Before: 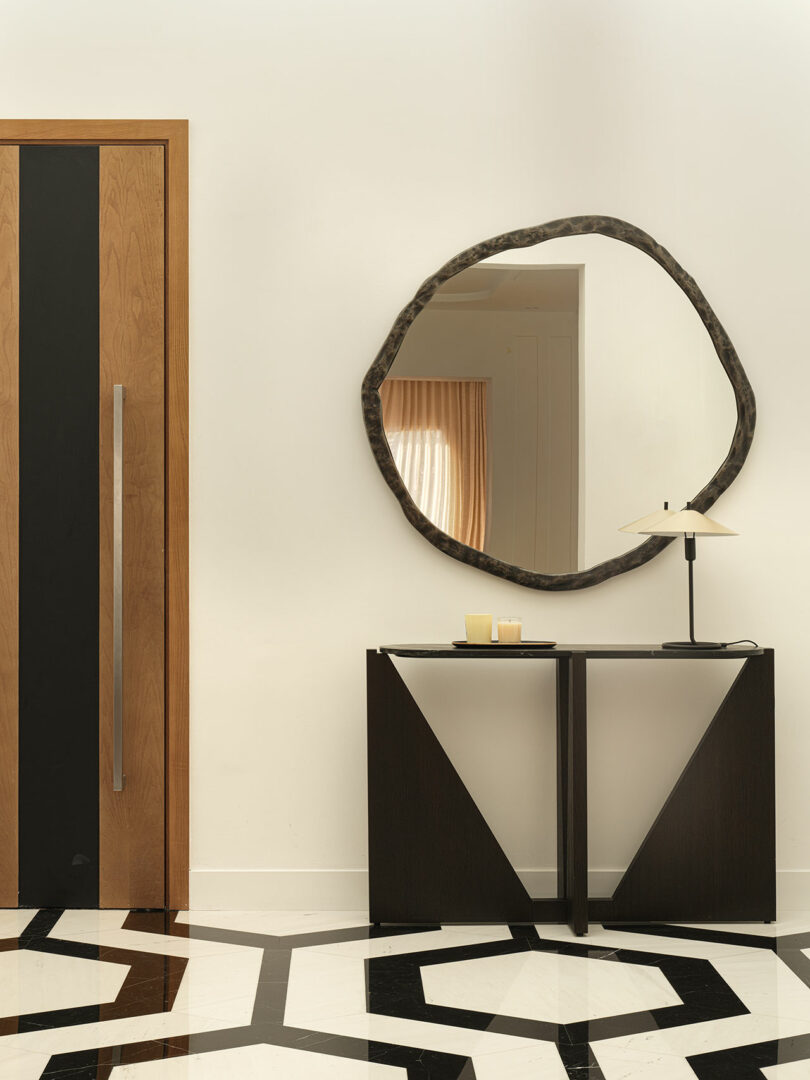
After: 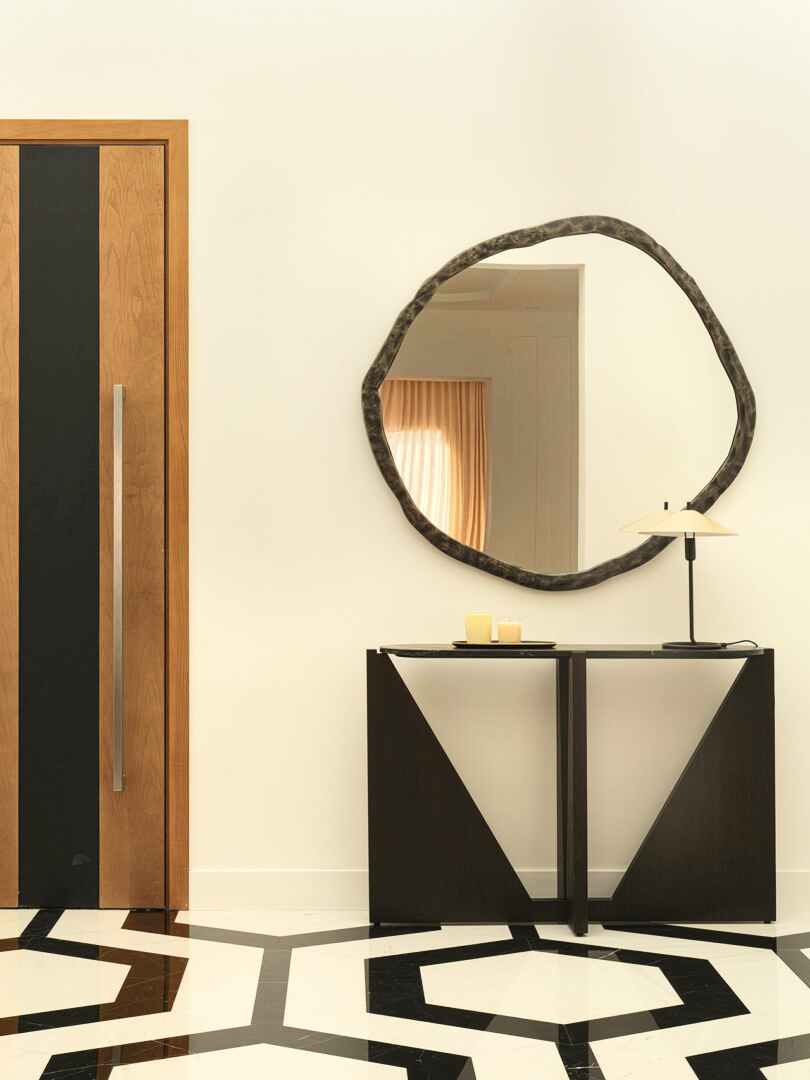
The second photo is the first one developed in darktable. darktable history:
contrast brightness saturation: contrast 0.196, brightness 0.166, saturation 0.218
